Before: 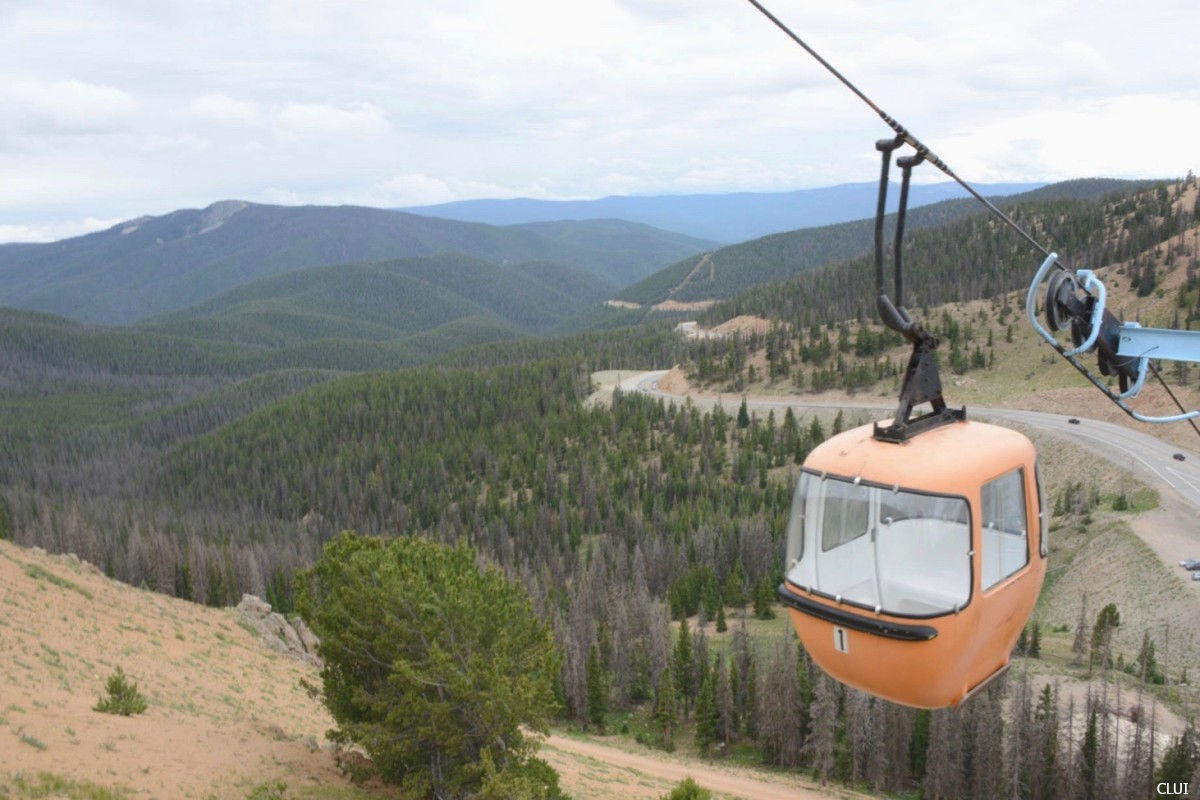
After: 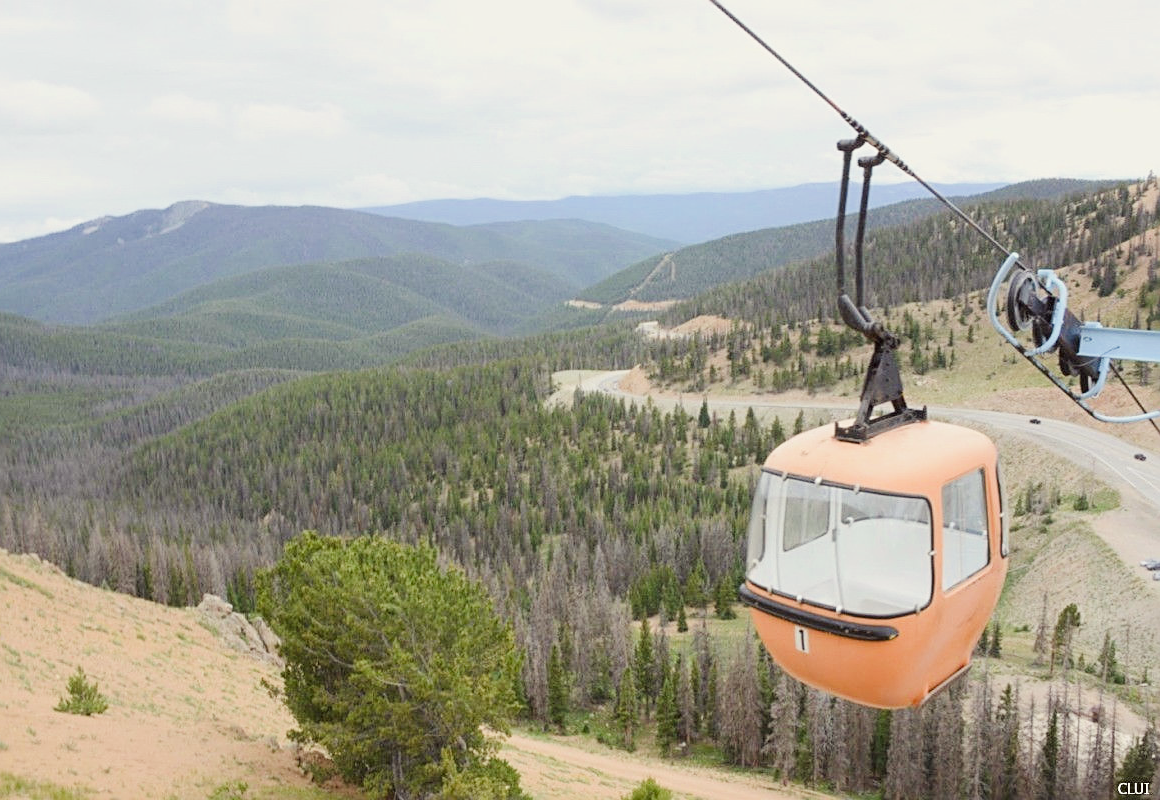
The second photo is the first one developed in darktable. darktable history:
crop and rotate: left 3.307%
exposure: exposure 1.143 EV, compensate highlight preservation false
sharpen: amount 0.495
contrast brightness saturation: brightness -0.087
color correction: highlights a* -0.913, highlights b* 4.48, shadows a* 3.64
filmic rgb: black relative exposure -7.65 EV, white relative exposure 4.56 EV, threshold 5.98 EV, hardness 3.61, iterations of high-quality reconstruction 0, enable highlight reconstruction true
